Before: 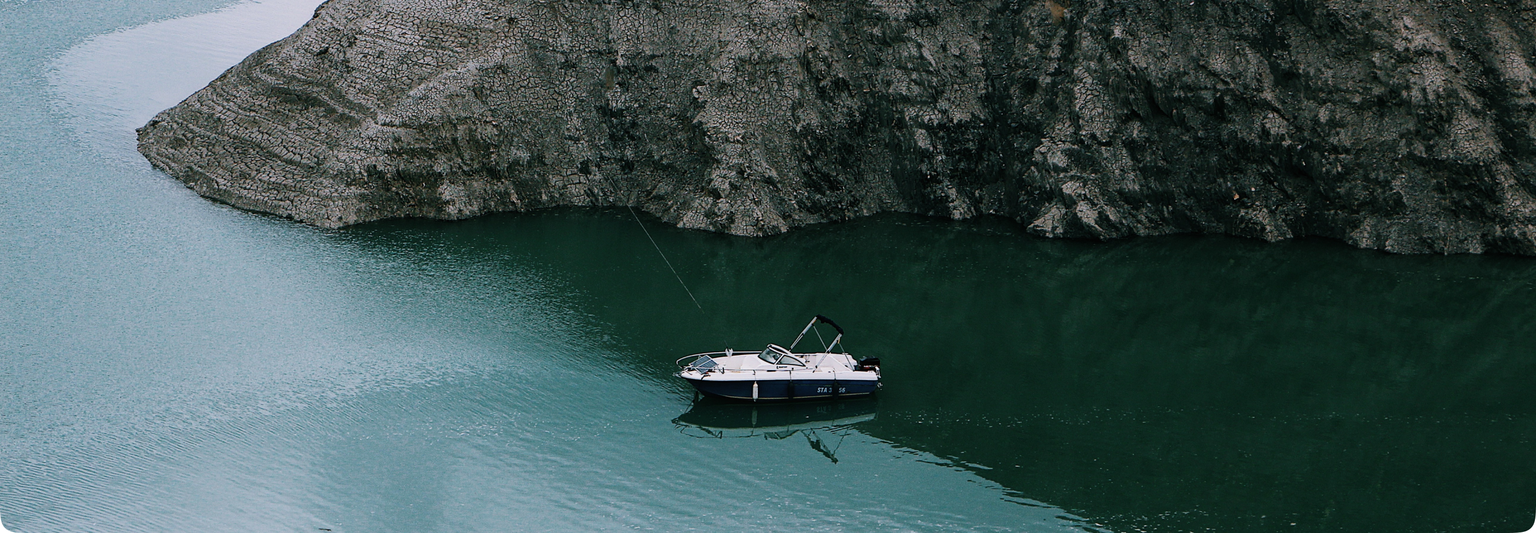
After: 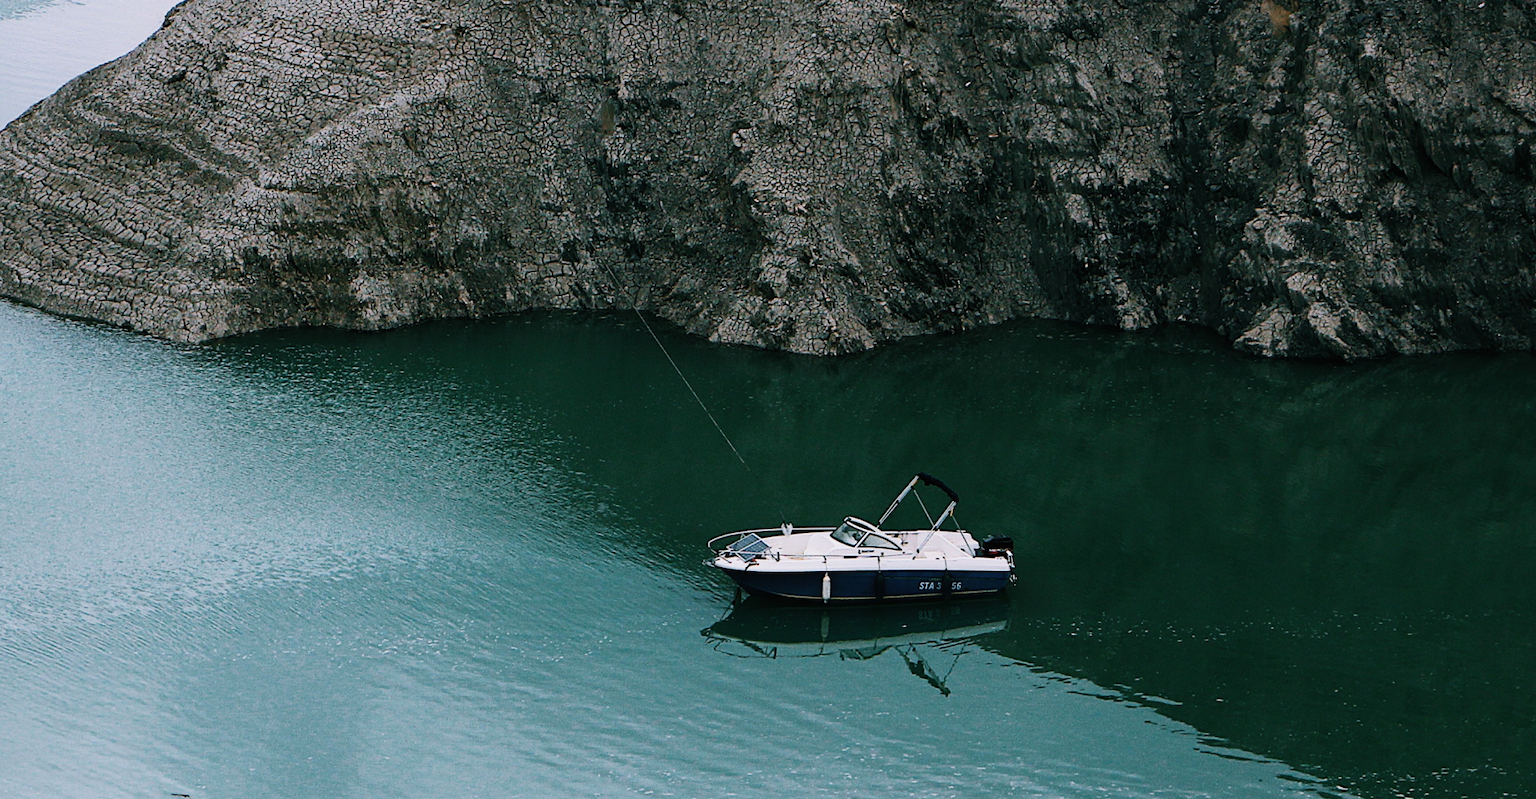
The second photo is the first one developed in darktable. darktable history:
crop and rotate: left 13.342%, right 19.991%
contrast brightness saturation: contrast 0.1, brightness 0.03, saturation 0.09
